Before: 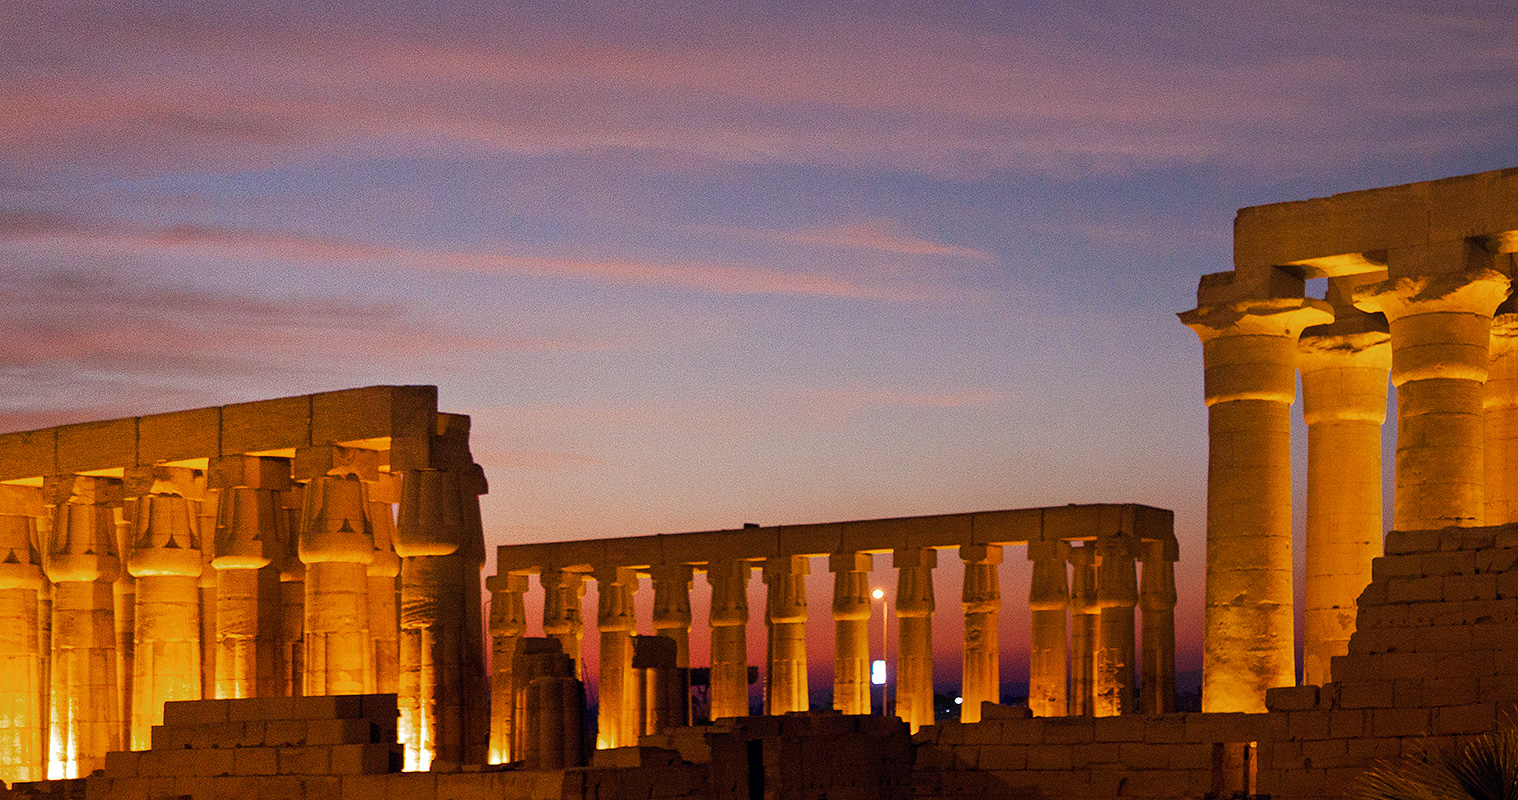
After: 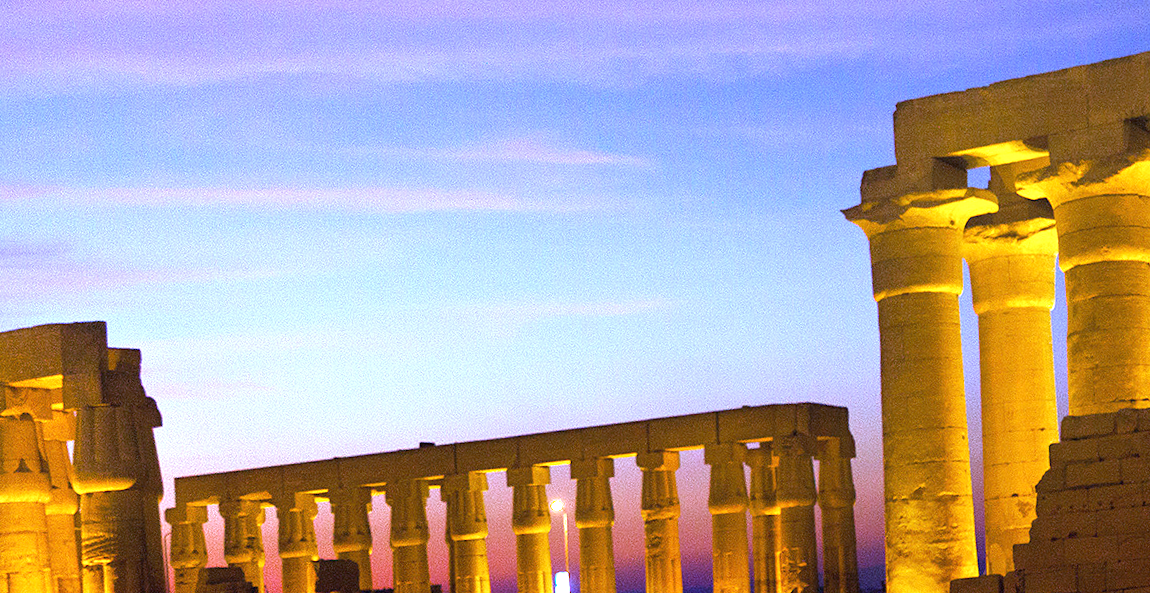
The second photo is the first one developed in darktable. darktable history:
crop and rotate: left 20.74%, top 7.912%, right 0.375%, bottom 13.378%
exposure: black level correction 0, exposure 1.45 EV, compensate exposure bias true, compensate highlight preservation false
rotate and perspective: rotation -3°, crop left 0.031, crop right 0.968, crop top 0.07, crop bottom 0.93
white balance: red 0.766, blue 1.537
